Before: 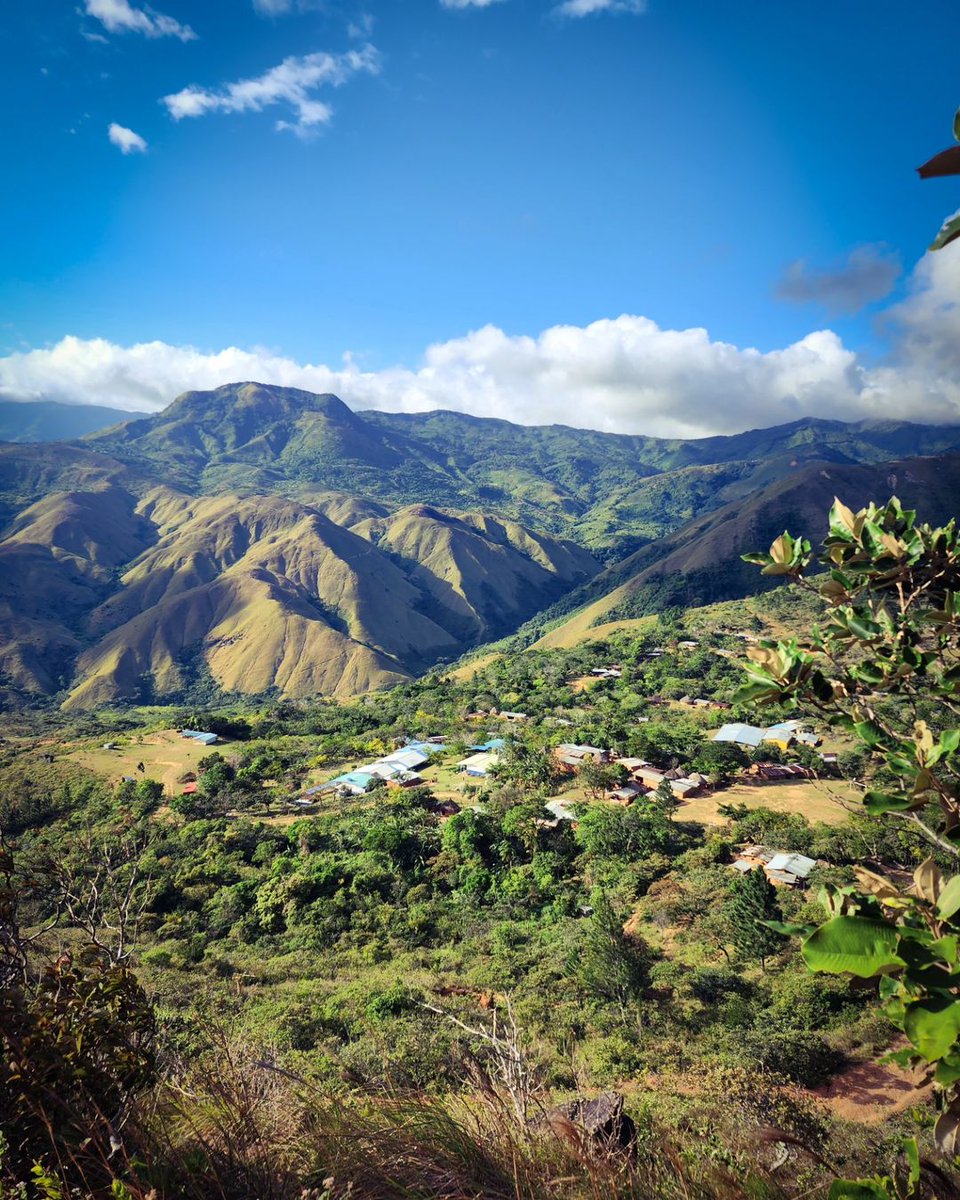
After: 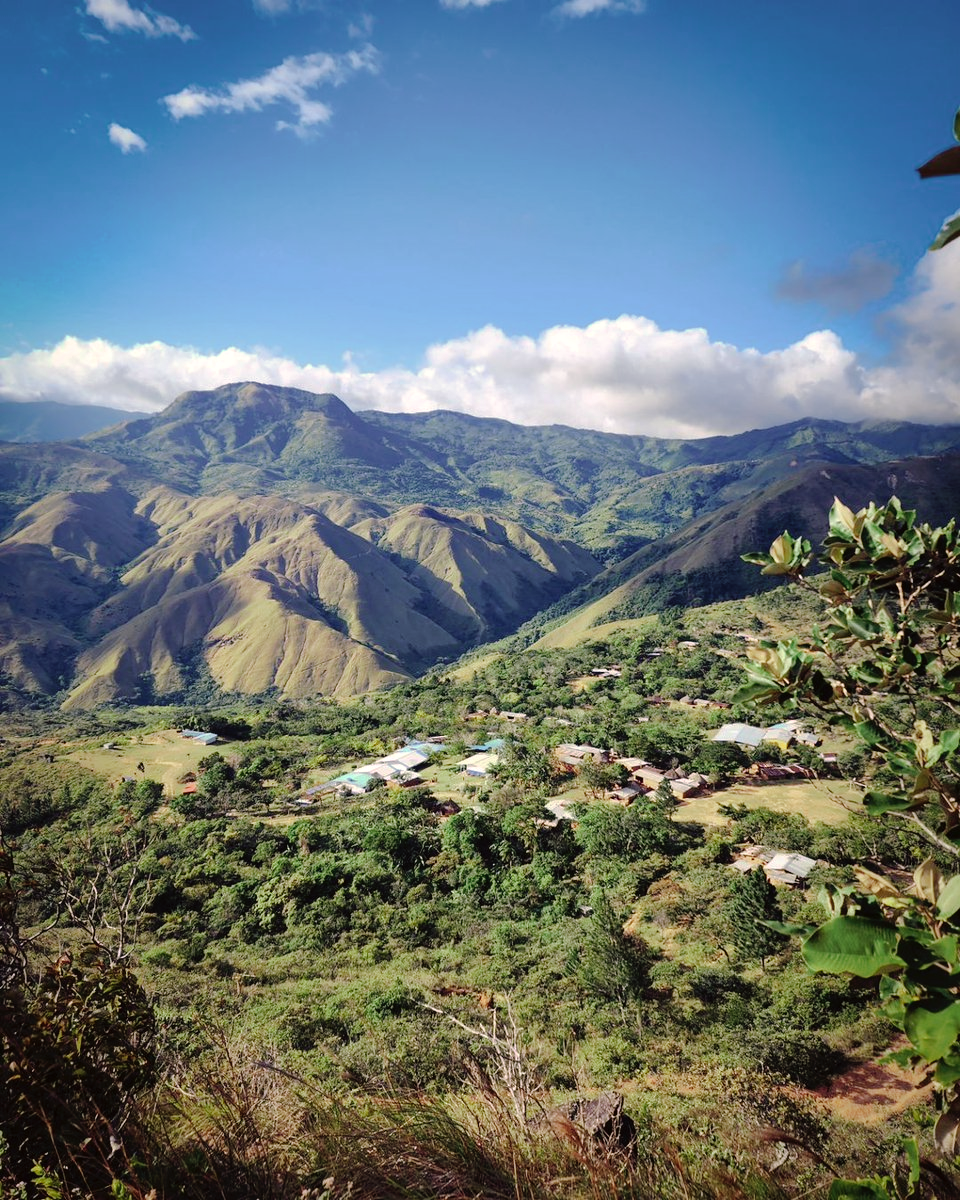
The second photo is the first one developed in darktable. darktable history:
tone curve: curves: ch0 [(0, 0) (0.003, 0.006) (0.011, 0.014) (0.025, 0.024) (0.044, 0.035) (0.069, 0.046) (0.1, 0.074) (0.136, 0.115) (0.177, 0.161) (0.224, 0.226) (0.277, 0.293) (0.335, 0.364) (0.399, 0.441) (0.468, 0.52) (0.543, 0.58) (0.623, 0.657) (0.709, 0.72) (0.801, 0.794) (0.898, 0.883) (1, 1)], preserve colors none
color look up table: target L [88.71, 92.61, 89.45, 76.73, 65.24, 52.49, 55.07, 53.8, 40.32, 34.14, 39.13, 9.7, 201.6, 96.79, 82.07, 81.14, 74.78, 65.11, 63.44, 63.09, 59.11, 53.4, 51.86, 54.9, 42.25, 30.8, 30.12, 22.93, 86.24, 73.57, 67.33, 70.59, 62.69, 57.63, 51.1, 62.32, 38.38, 32.79, 34.42, 32.2, 13.03, 5.546, 97.61, 95.42, 76.9, 64.68, 50.47, 44.27, 27.05], target a [-21.8, -6.916, -26.51, -42.1, -1.917, -45.25, -24.45, -36.5, -17.27, -26.86, -8.341, -11.94, 0, 13.34, -3.03, 10.01, 35.33, 37.64, 3.259, 21.87, 74.4, 77.17, 36.79, 74.93, 28.7, 6.811, 46.19, 11.92, 24.58, 51.69, 31.27, 56.65, 32.94, 74.13, 3.434, 51.25, 50.68, 35.94, 28.27, 25.5, 25, 14.47, -25.47, -45.99, -28.88, -4.093, -3.296, -25.15, -0.061], target b [28.09, 33.01, 48.9, 17.46, 16.65, 37.13, 38.27, 18.24, 16.06, 25.83, 32.24, 6.201, -0.001, 4.076, 71.86, 47.83, 10.16, 70.13, 54.12, 12.67, 31.46, 59.5, 30.88, 16.48, 44.32, 6.925, 35.98, 27.51, -12.4, -18.92, -39.68, -37.27, -6.688, -13.46, -4.6, -50.57, -49.67, 0.307, -26.71, -56.28, -36, -17.23, 4.766, -9.25, -28.99, -13.17, -39.85, -2.118, -24.98], num patches 49
